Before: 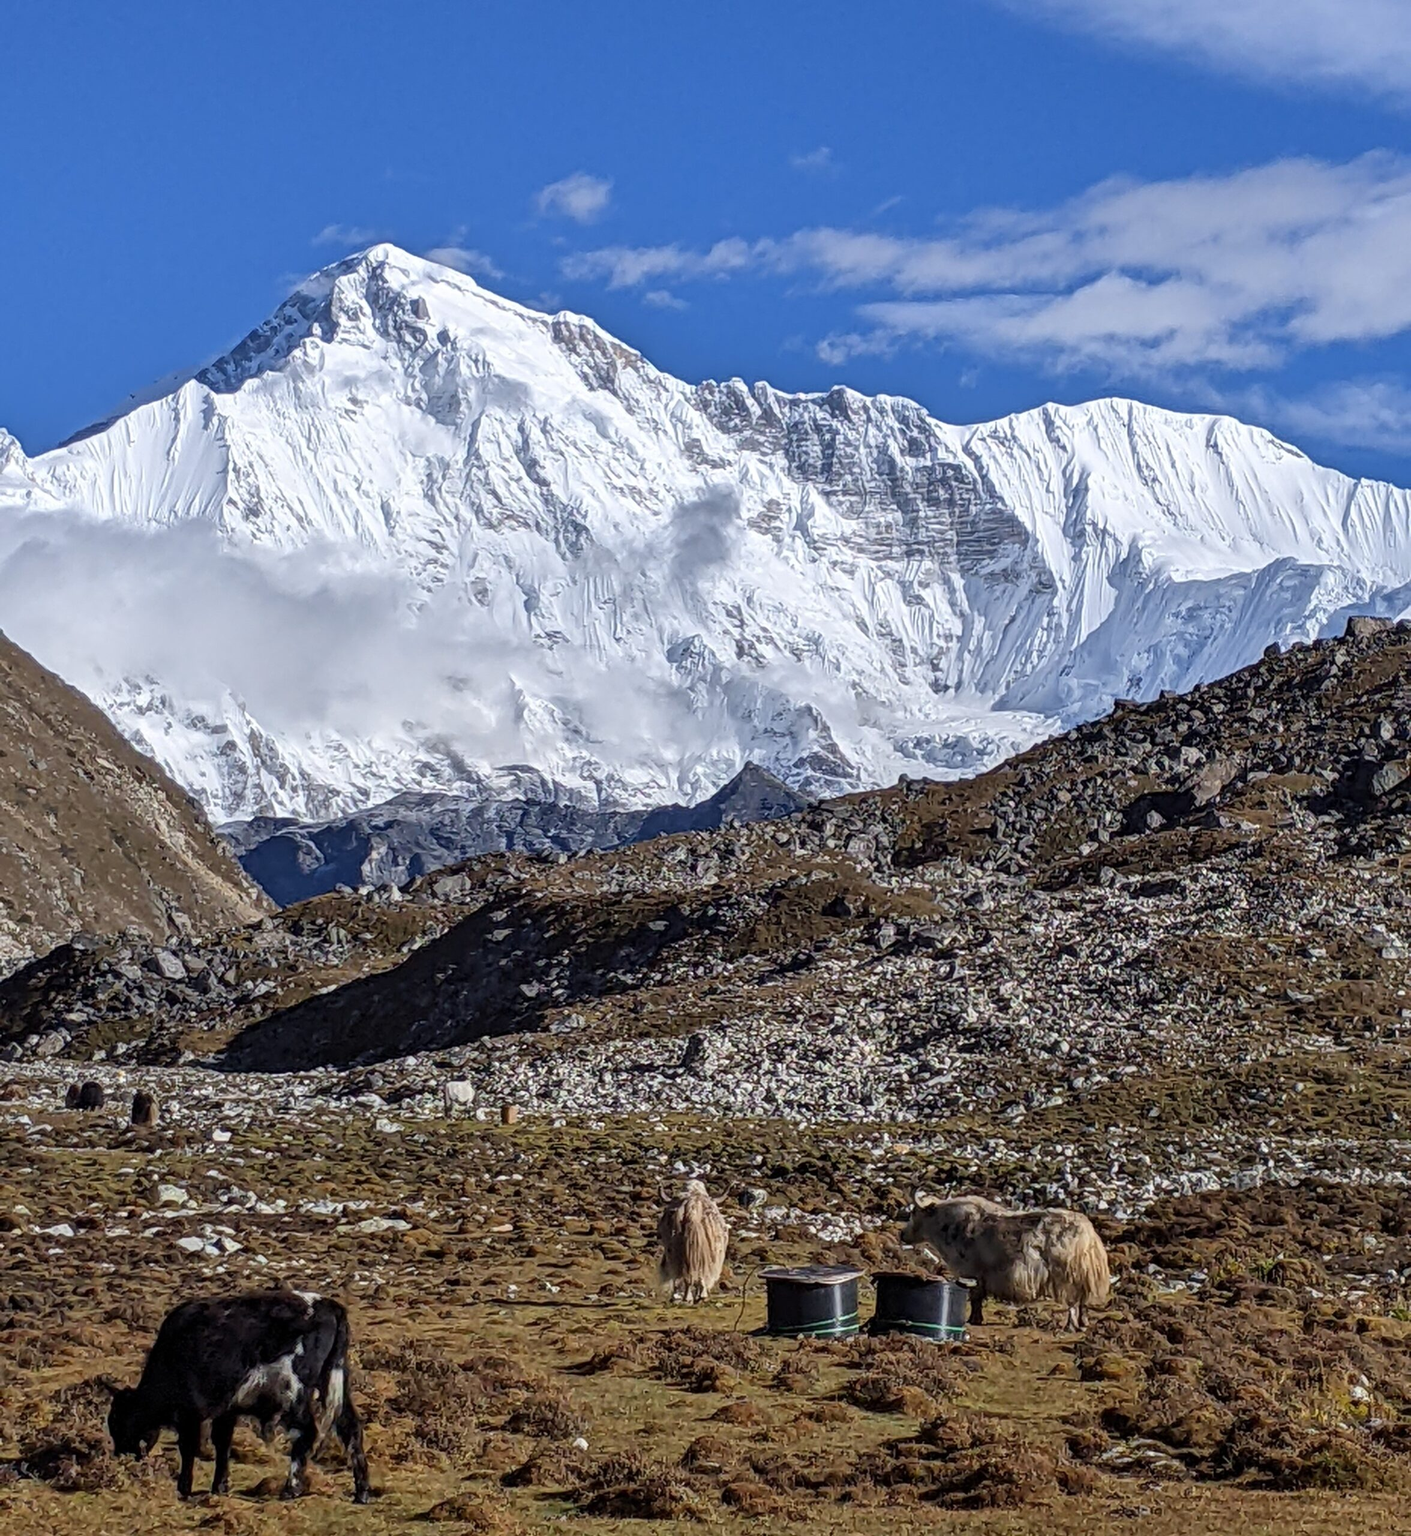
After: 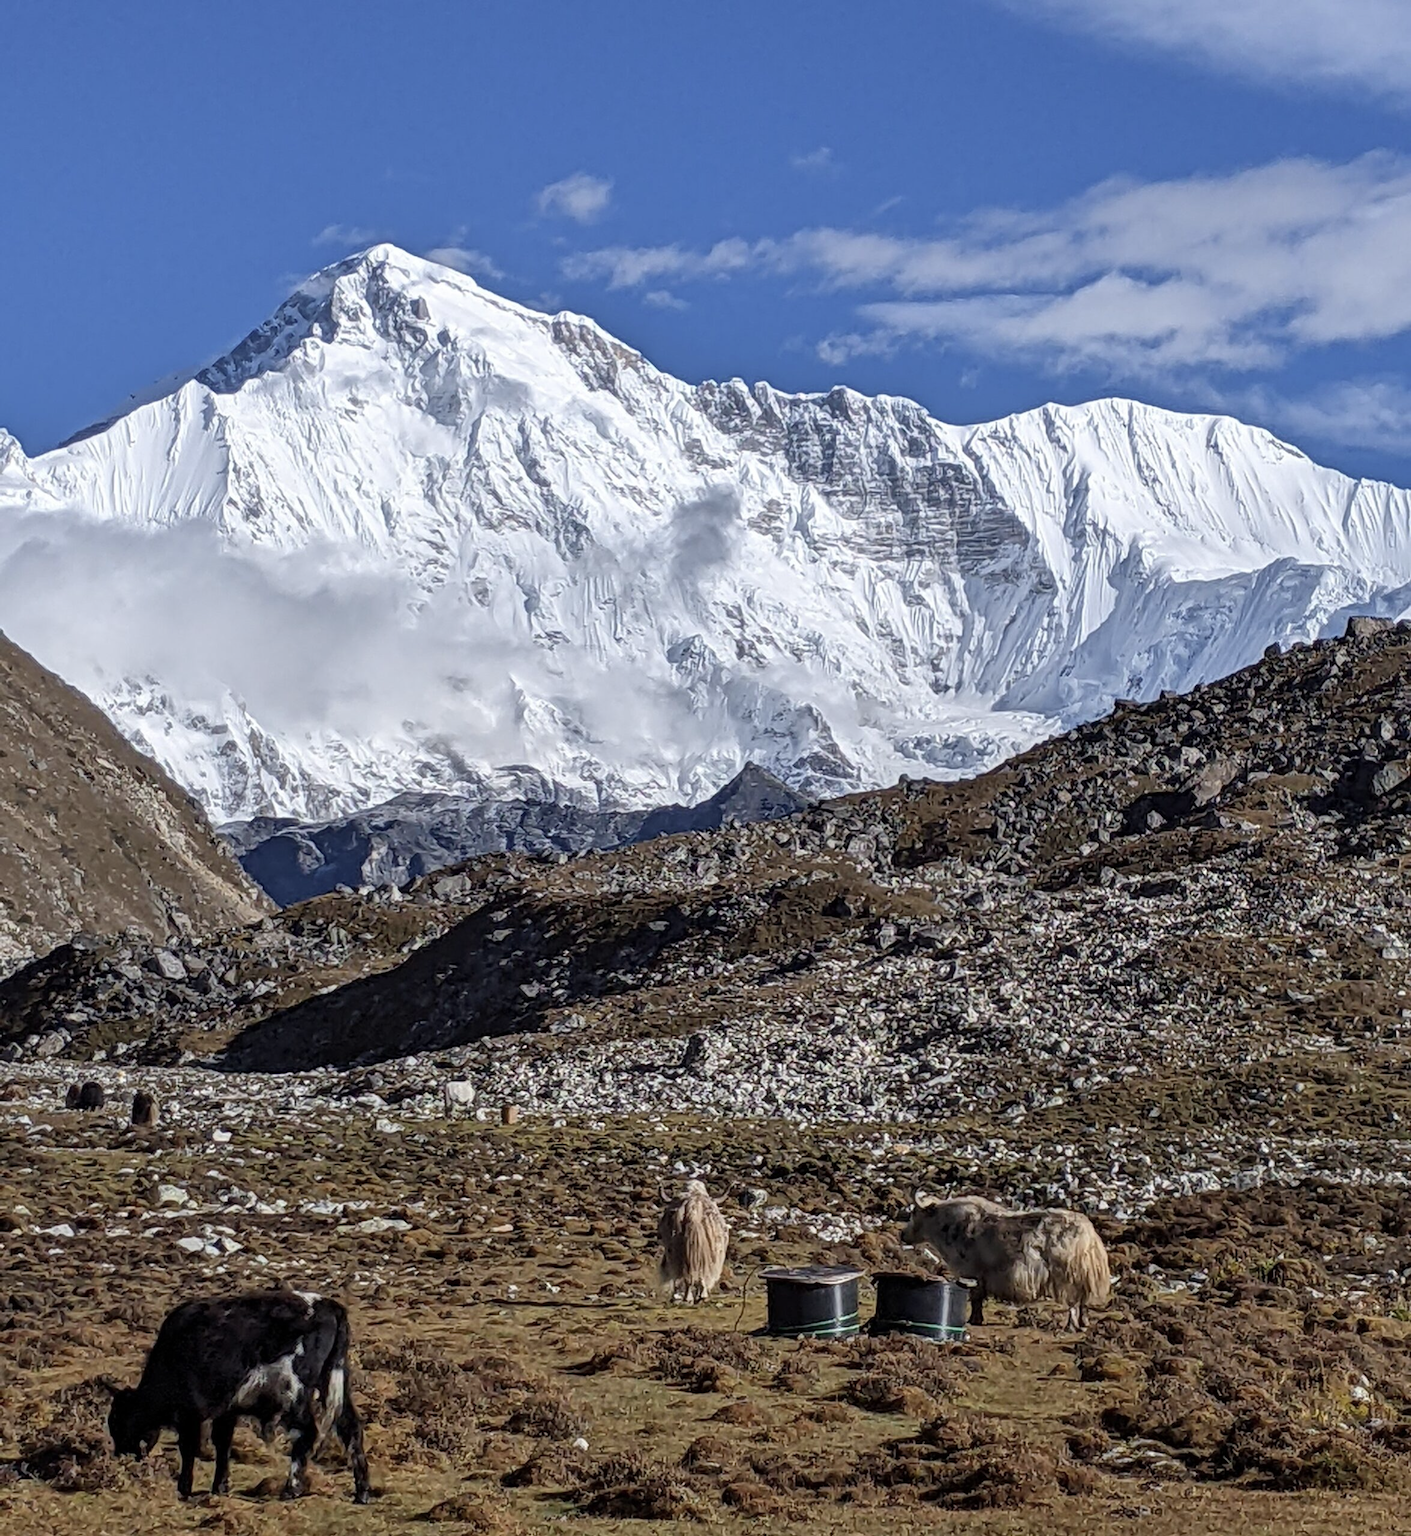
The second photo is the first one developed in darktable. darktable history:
contrast brightness saturation: saturation -0.176
